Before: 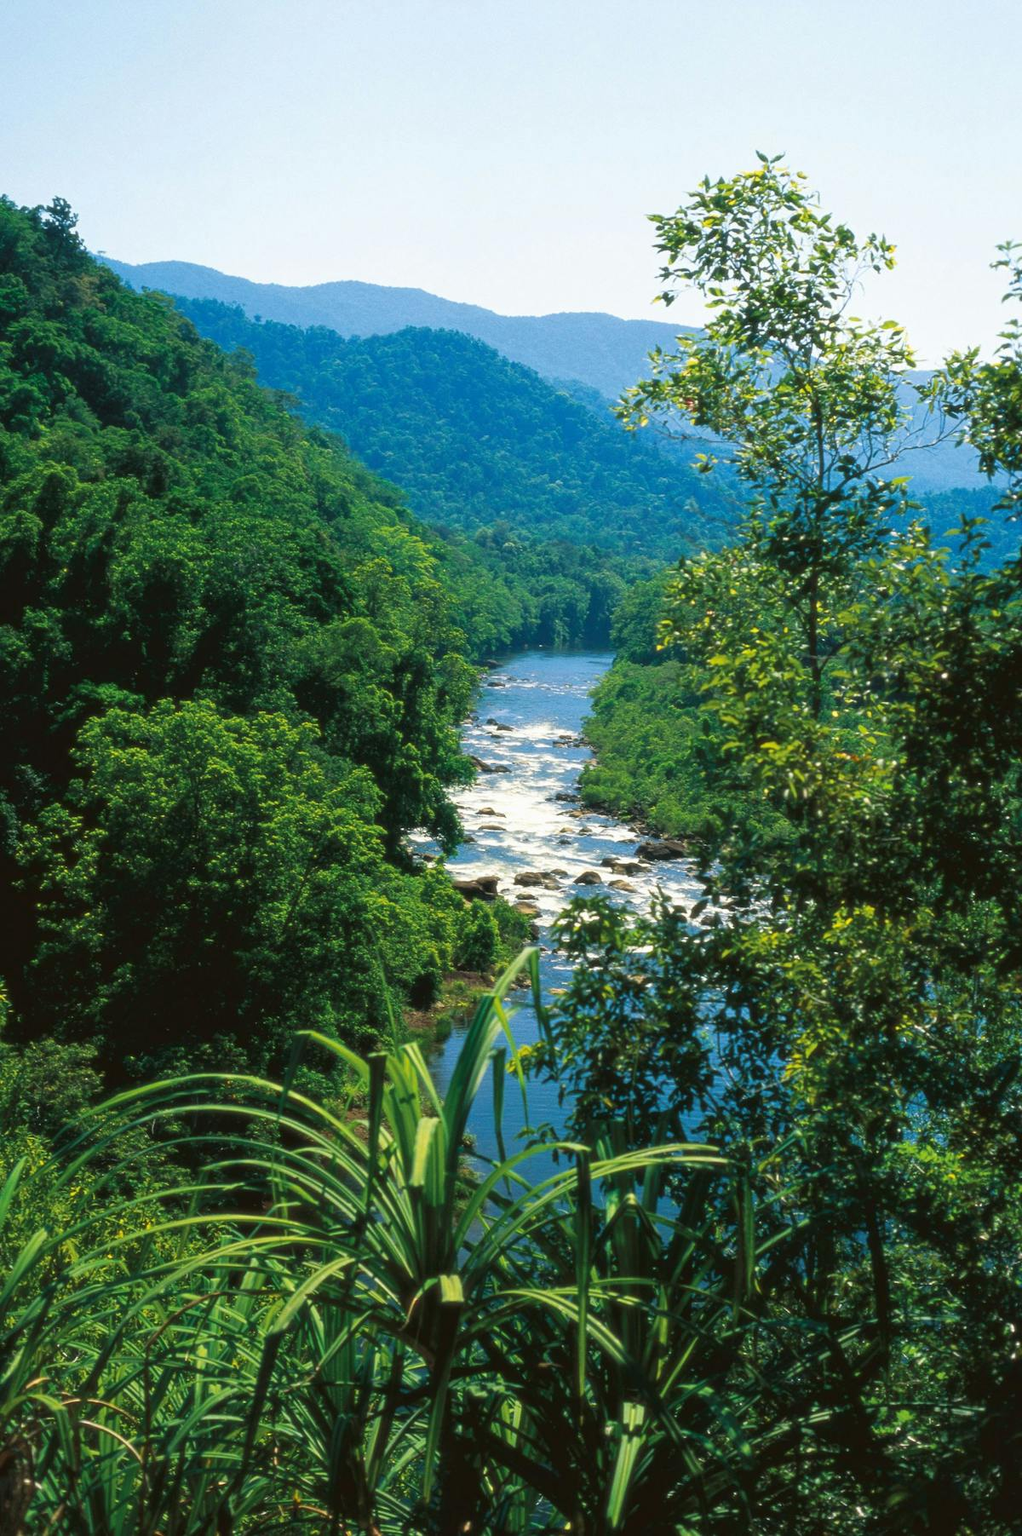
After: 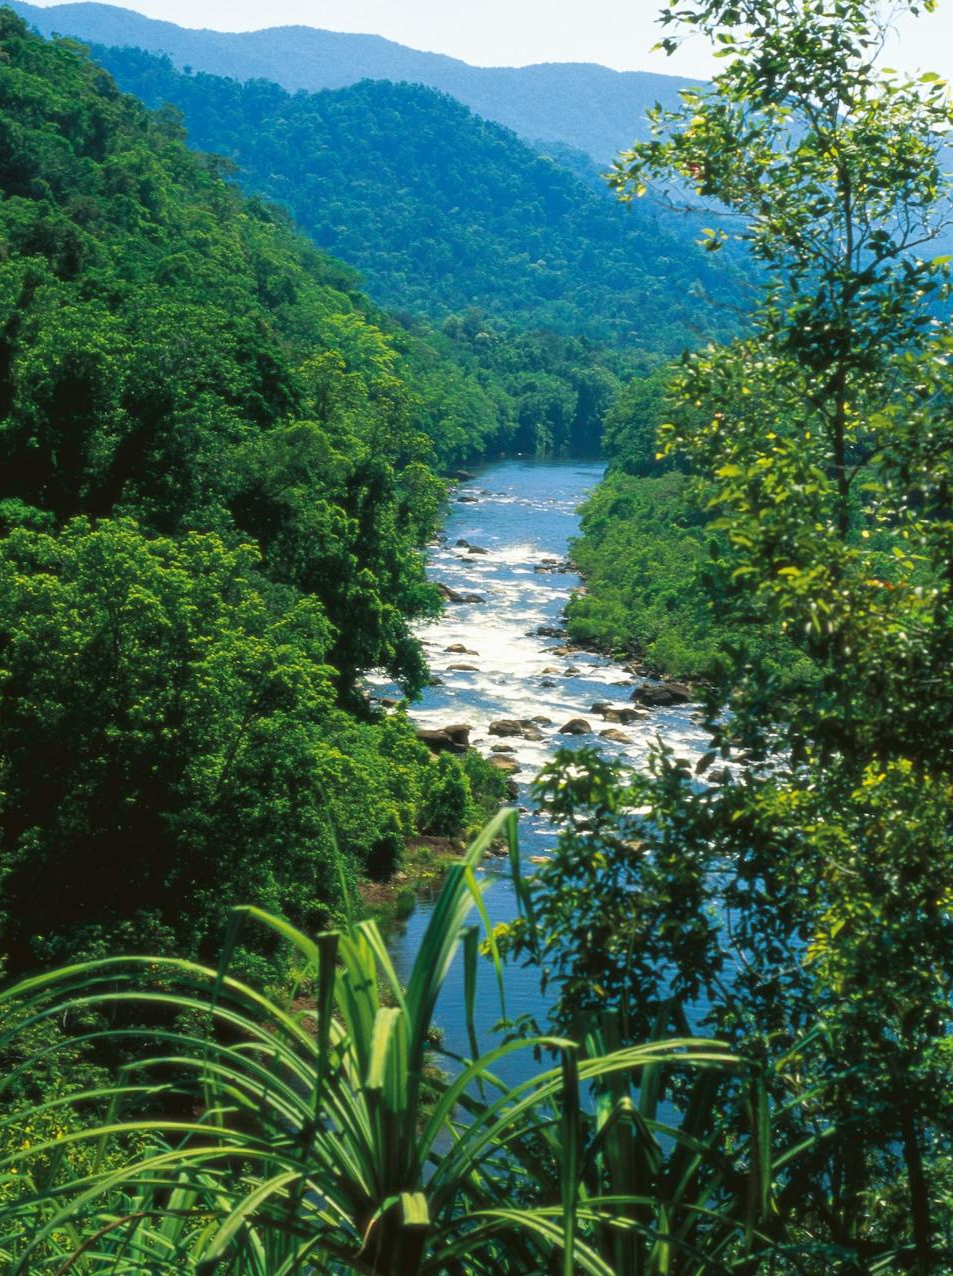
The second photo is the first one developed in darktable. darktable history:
crop: left 9.598%, top 16.901%, right 10.914%, bottom 12.312%
